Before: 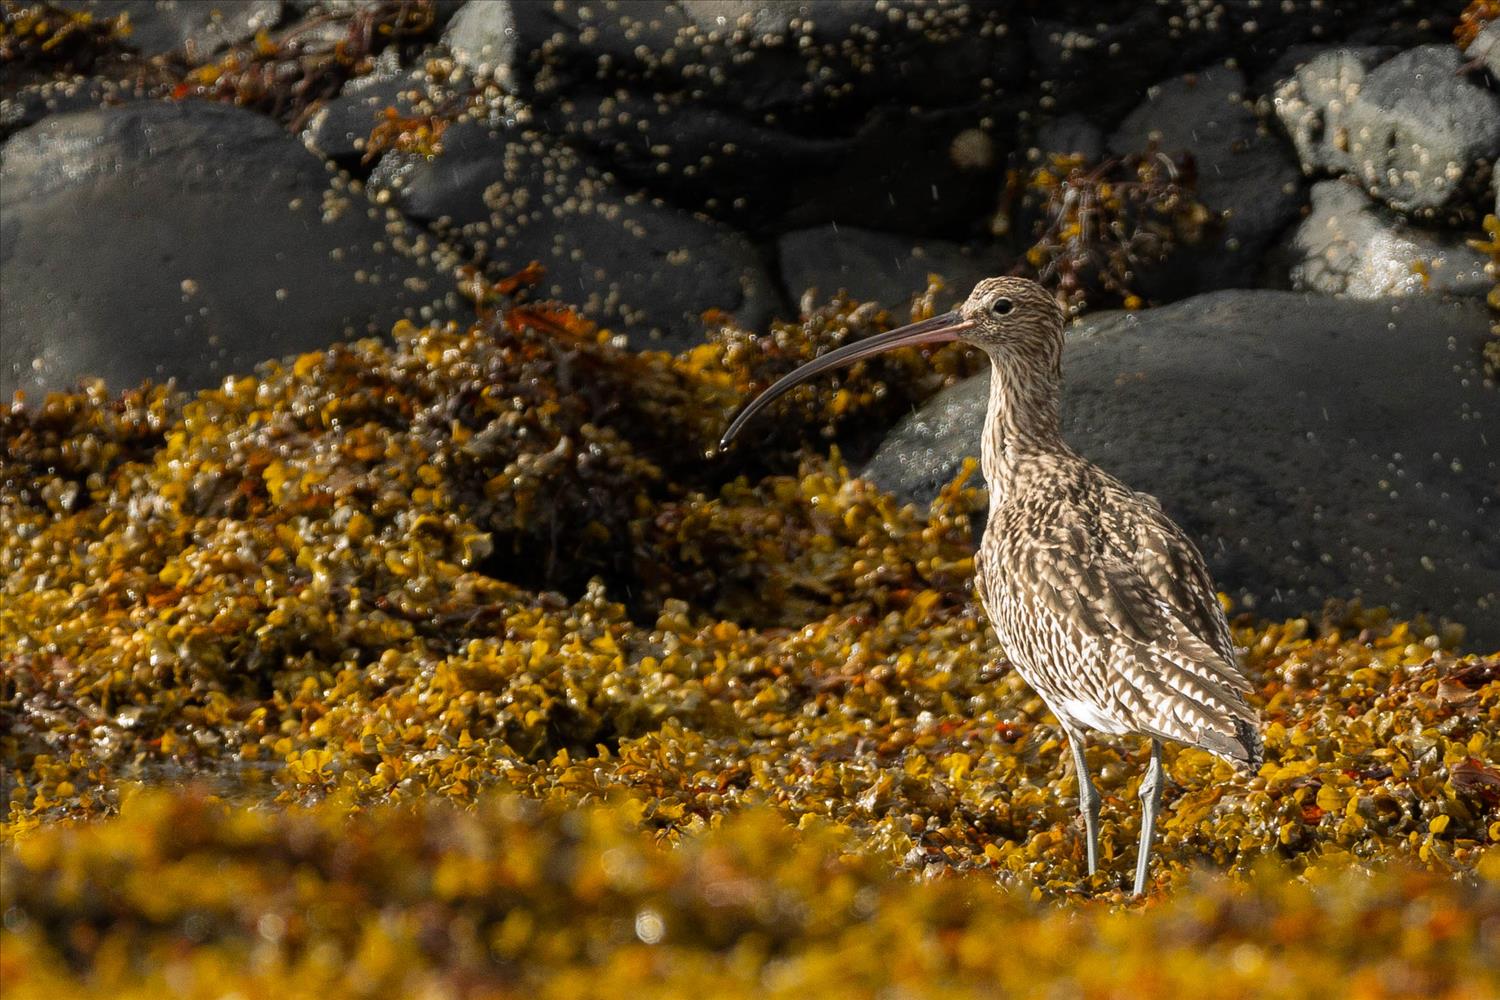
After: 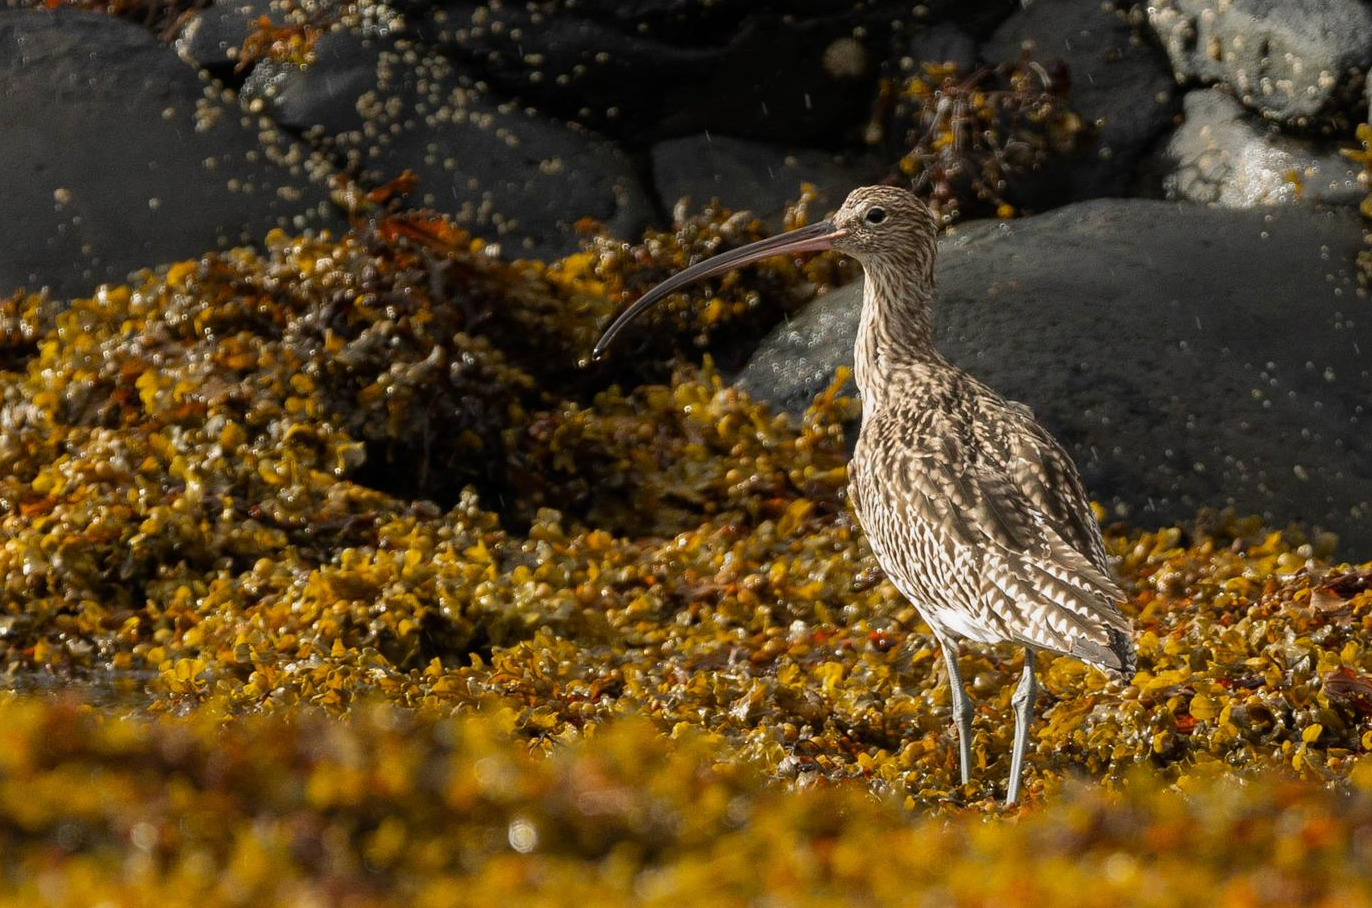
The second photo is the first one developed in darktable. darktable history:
crop and rotate: left 8.513%, top 9.118%
exposure: exposure -0.109 EV, compensate highlight preservation false
